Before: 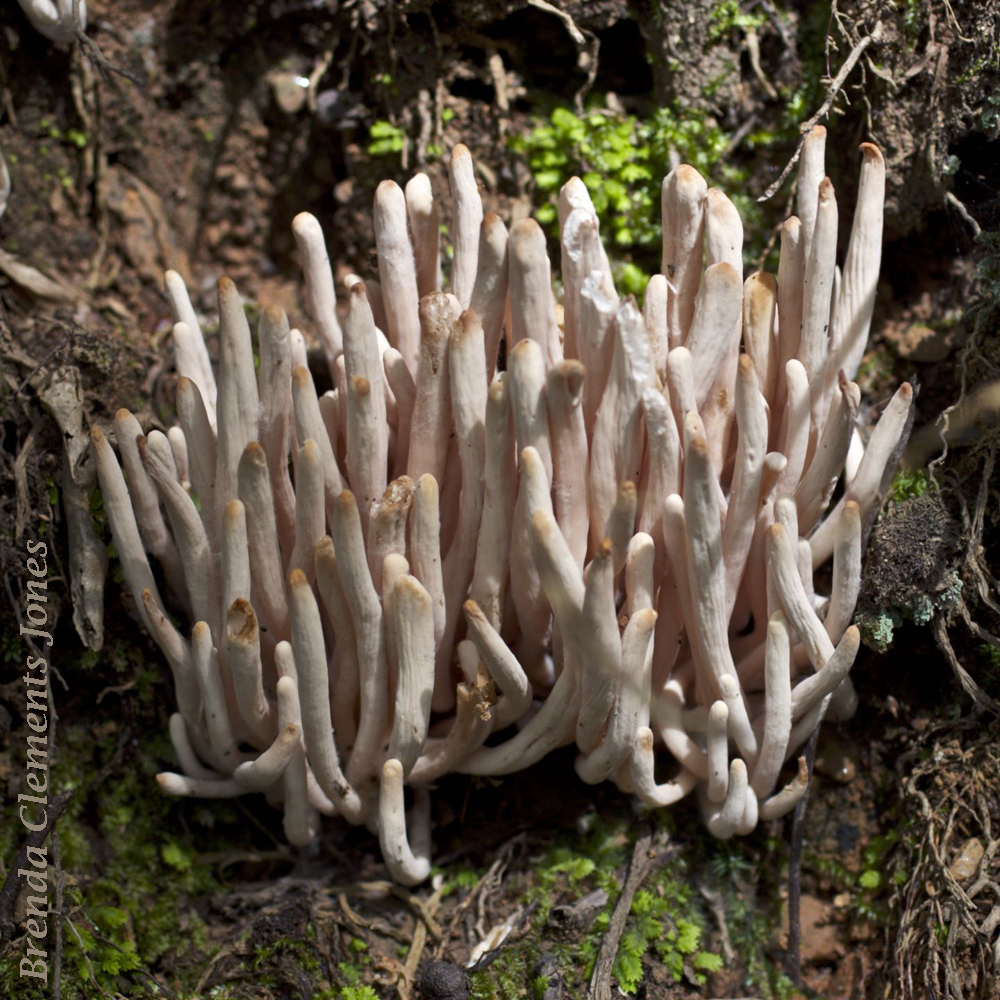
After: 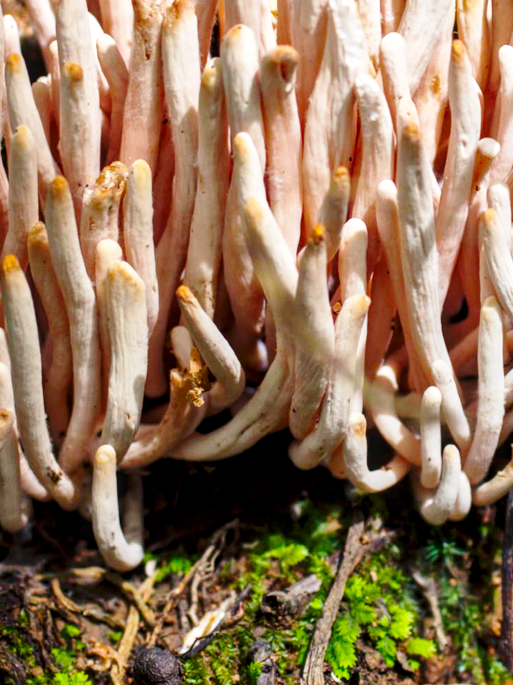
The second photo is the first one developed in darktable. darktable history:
base curve: curves: ch0 [(0, 0) (0.028, 0.03) (0.121, 0.232) (0.46, 0.748) (0.859, 0.968) (1, 1)], preserve colors none
color balance rgb: shadows lift › chroma 1.042%, shadows lift › hue 241.05°, perceptual saturation grading › global saturation 30.939%, global vibrance 14.51%
local contrast: on, module defaults
crop and rotate: left 28.775%, top 31.476%, right 19.85%
